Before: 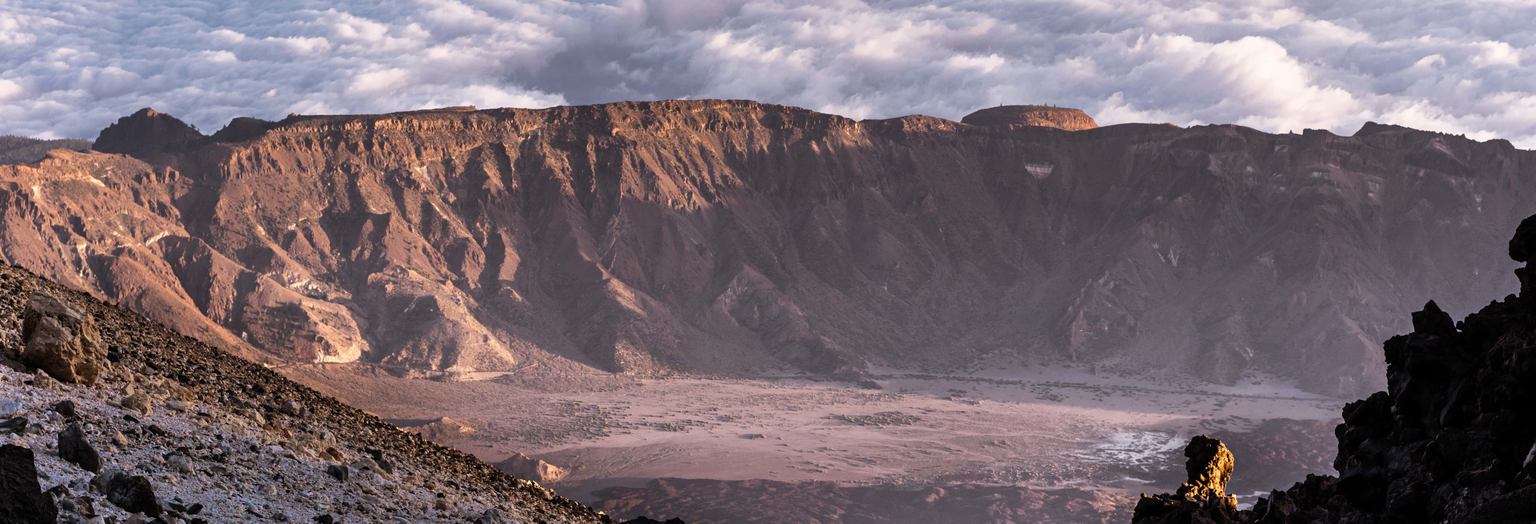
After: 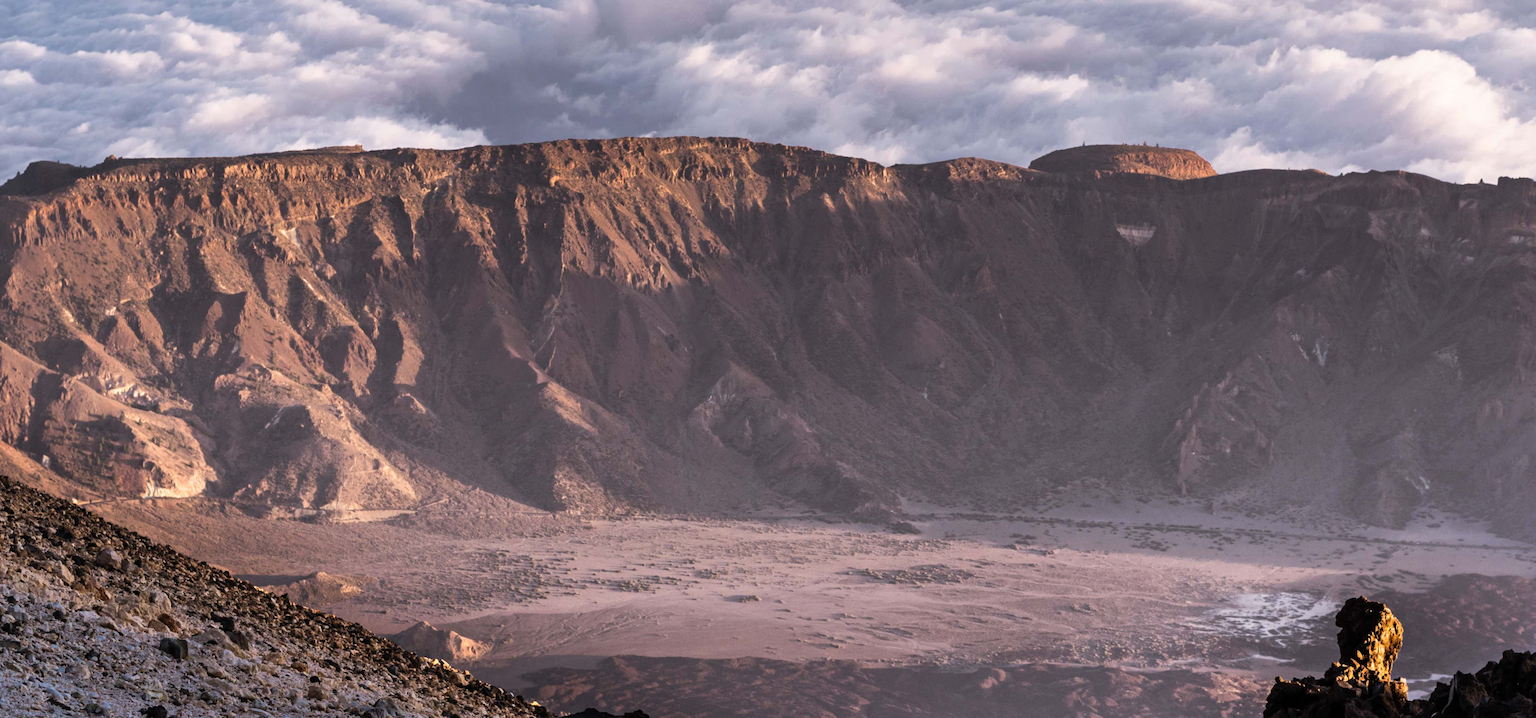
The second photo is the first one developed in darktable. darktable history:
crop: left 13.776%, top 0%, right 13.322%
